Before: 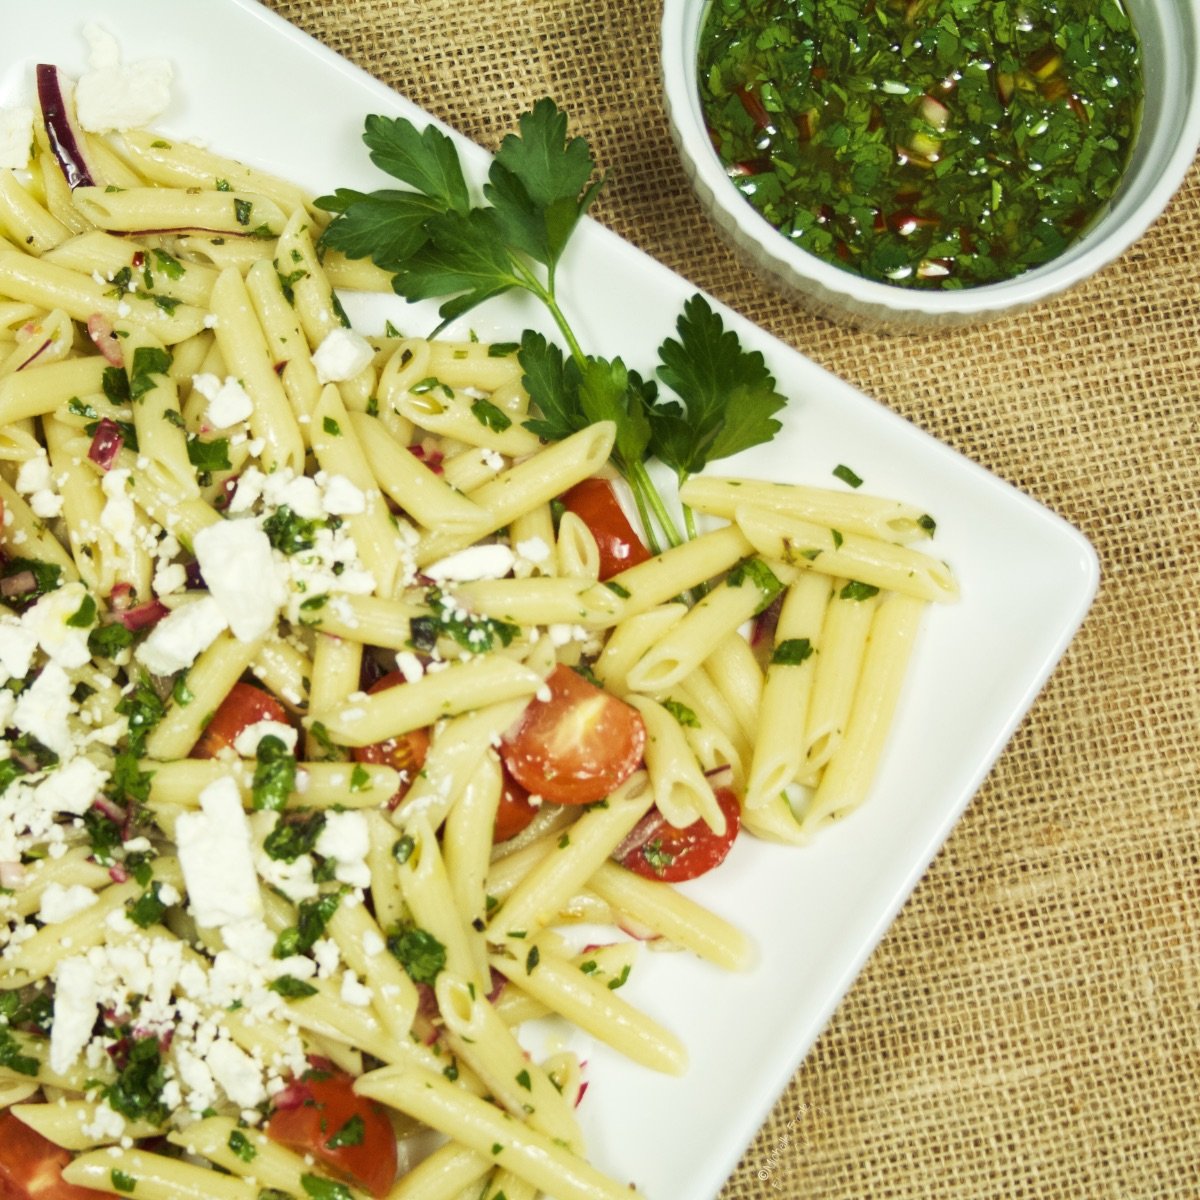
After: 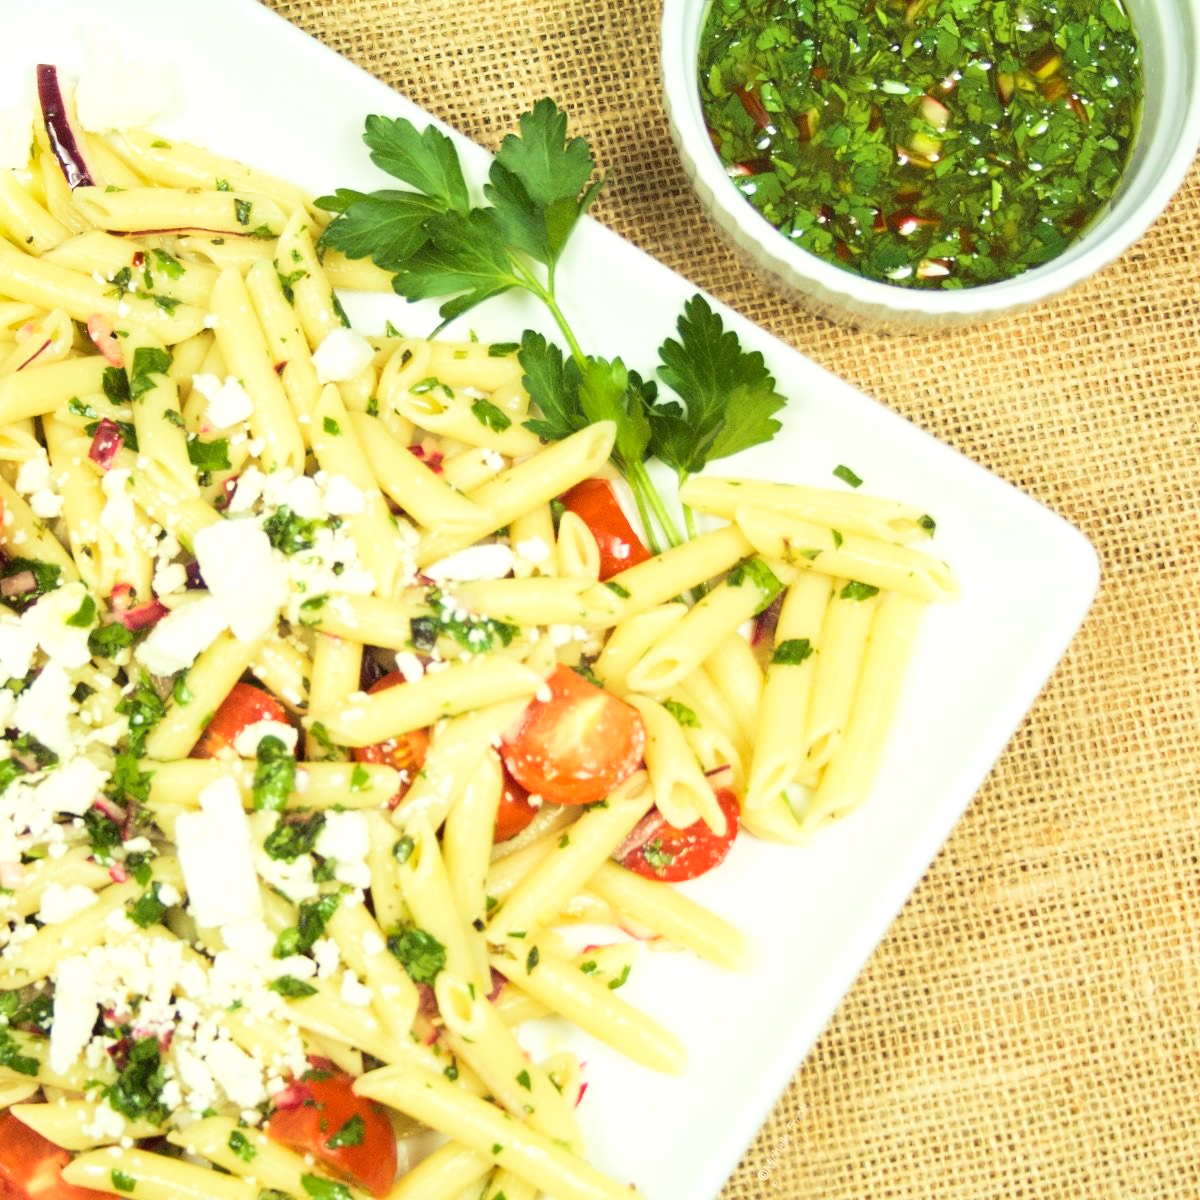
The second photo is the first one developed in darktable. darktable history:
exposure: black level correction 0, exposure 0.696 EV, compensate exposure bias true, compensate highlight preservation false
tone curve: curves: ch0 [(0, 0.005) (0.103, 0.097) (0.18, 0.207) (0.384, 0.465) (0.491, 0.585) (0.629, 0.726) (0.84, 0.866) (1, 0.947)]; ch1 [(0, 0) (0.172, 0.123) (0.324, 0.253) (0.396, 0.388) (0.478, 0.461) (0.499, 0.497) (0.532, 0.515) (0.57, 0.584) (0.635, 0.675) (0.805, 0.892) (1, 1)]; ch2 [(0, 0) (0.411, 0.424) (0.496, 0.501) (0.515, 0.507) (0.553, 0.562) (0.604, 0.642) (0.708, 0.768) (0.839, 0.916) (1, 1)], color space Lab, linked channels, preserve colors none
